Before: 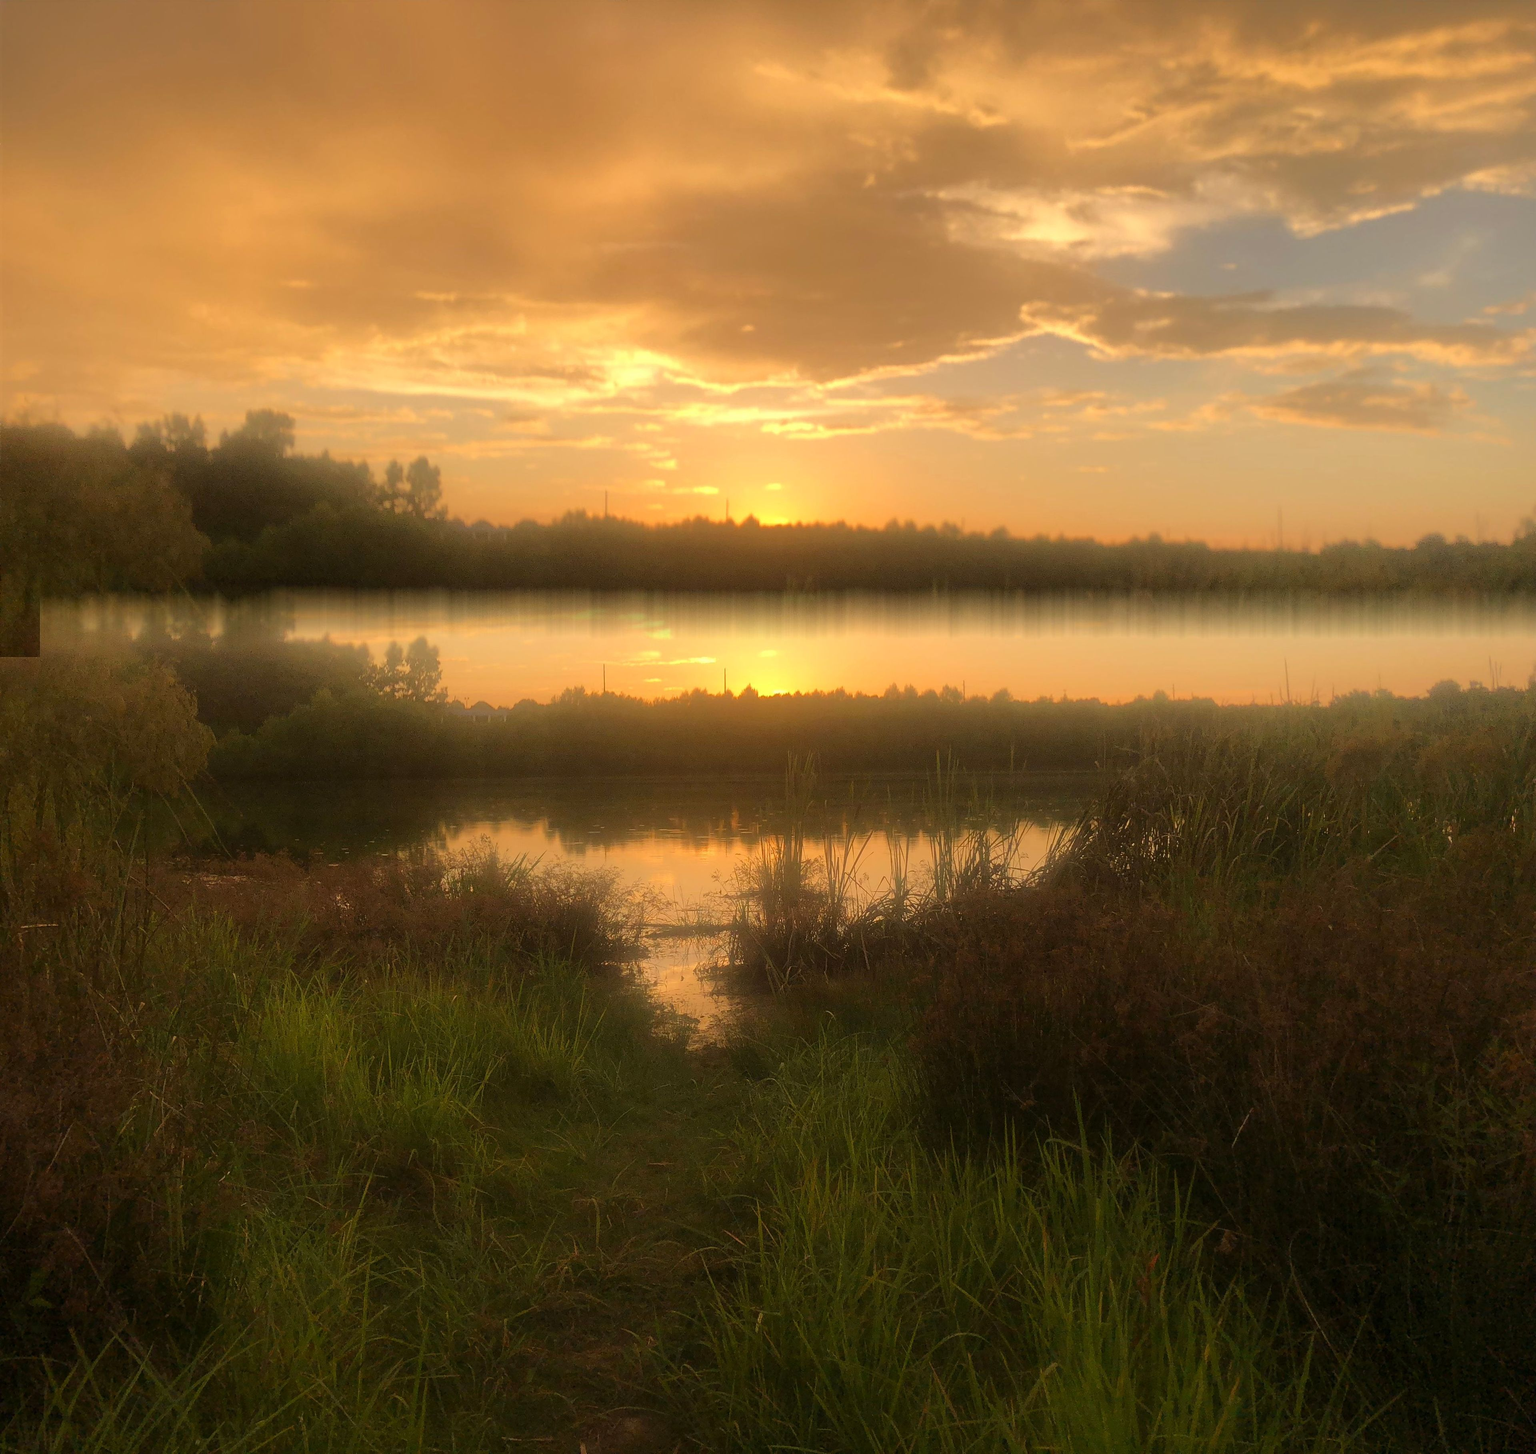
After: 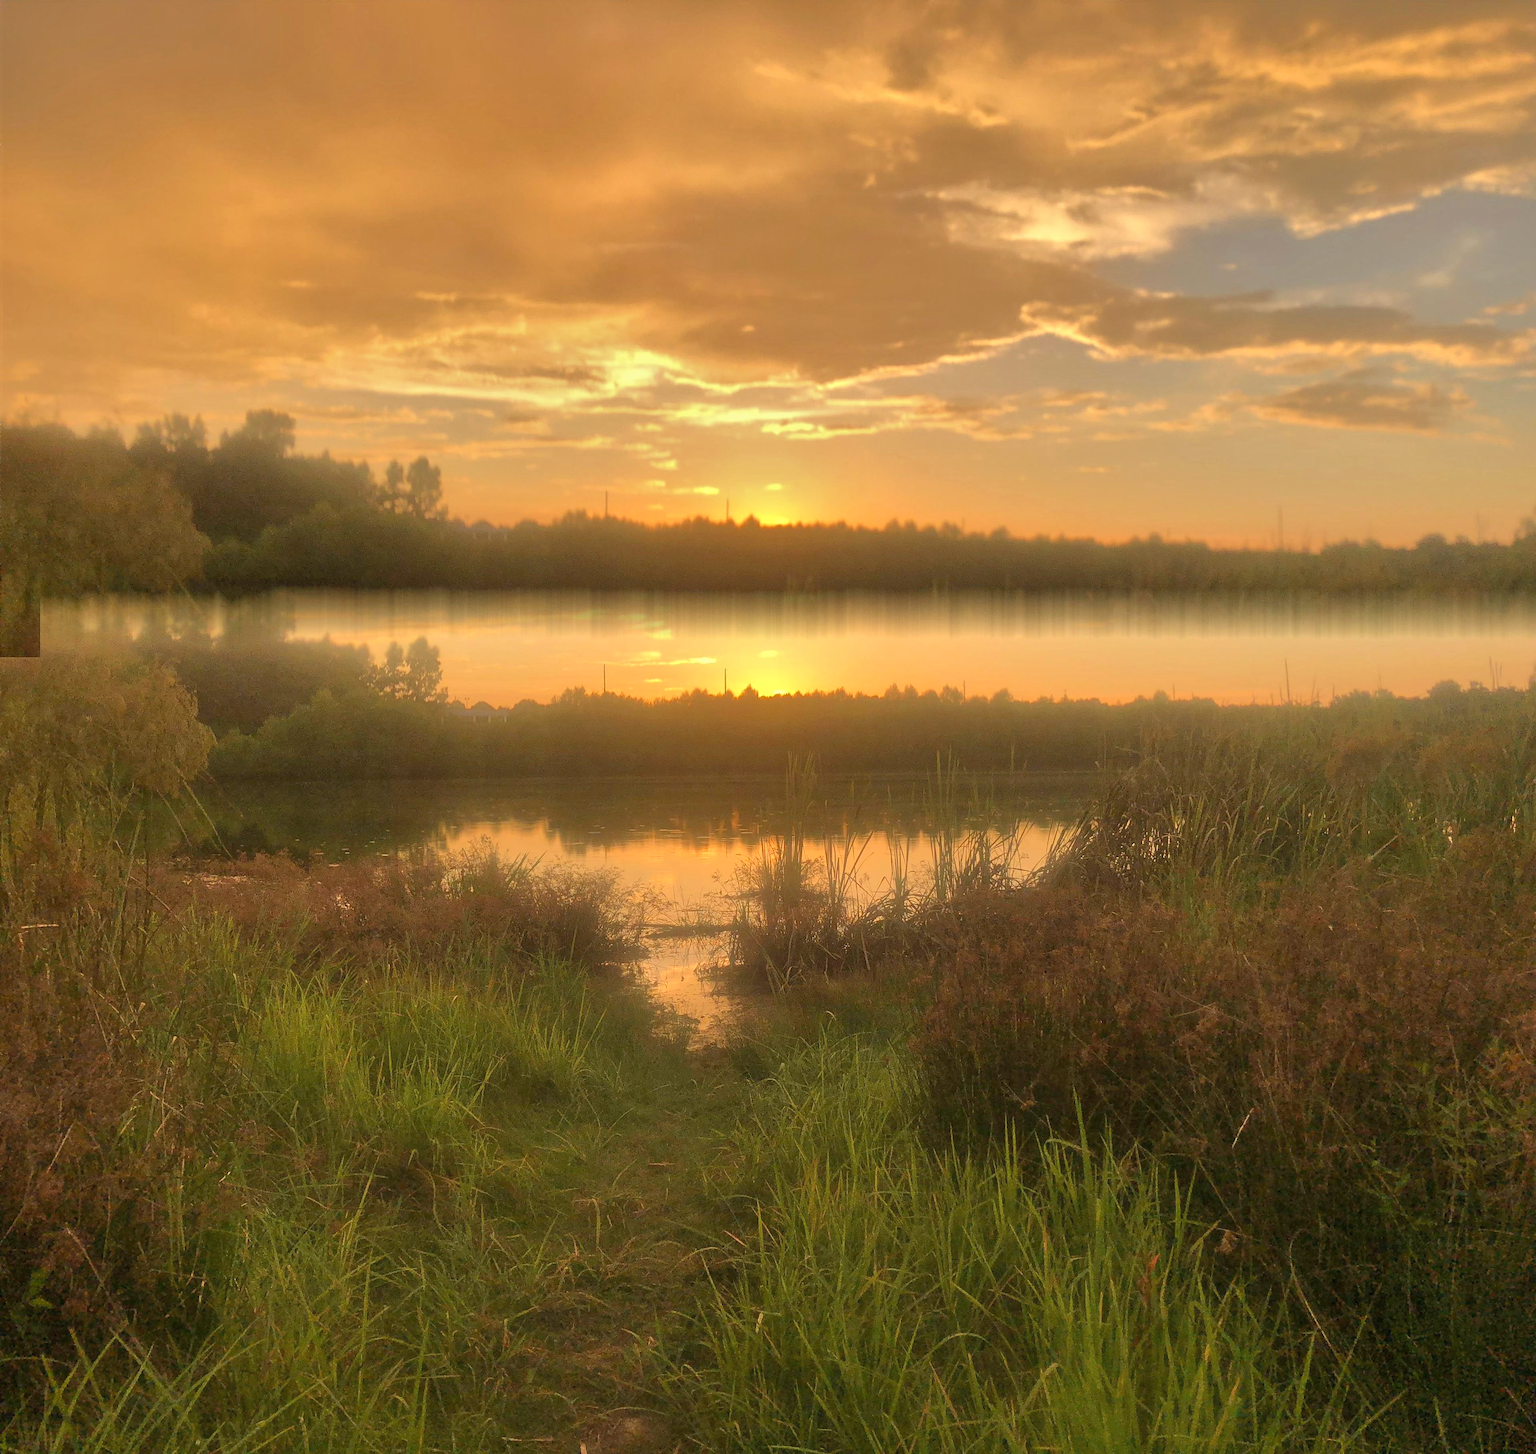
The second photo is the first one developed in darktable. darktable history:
tone equalizer: -8 EV 1 EV, -7 EV 1 EV, -6 EV 1 EV, -5 EV 1 EV, -4 EV 1 EV, -3 EV 0.75 EV, -2 EV 0.5 EV, -1 EV 0.25 EV
shadows and highlights: highlights color adjustment 0%, low approximation 0.01, soften with gaussian
